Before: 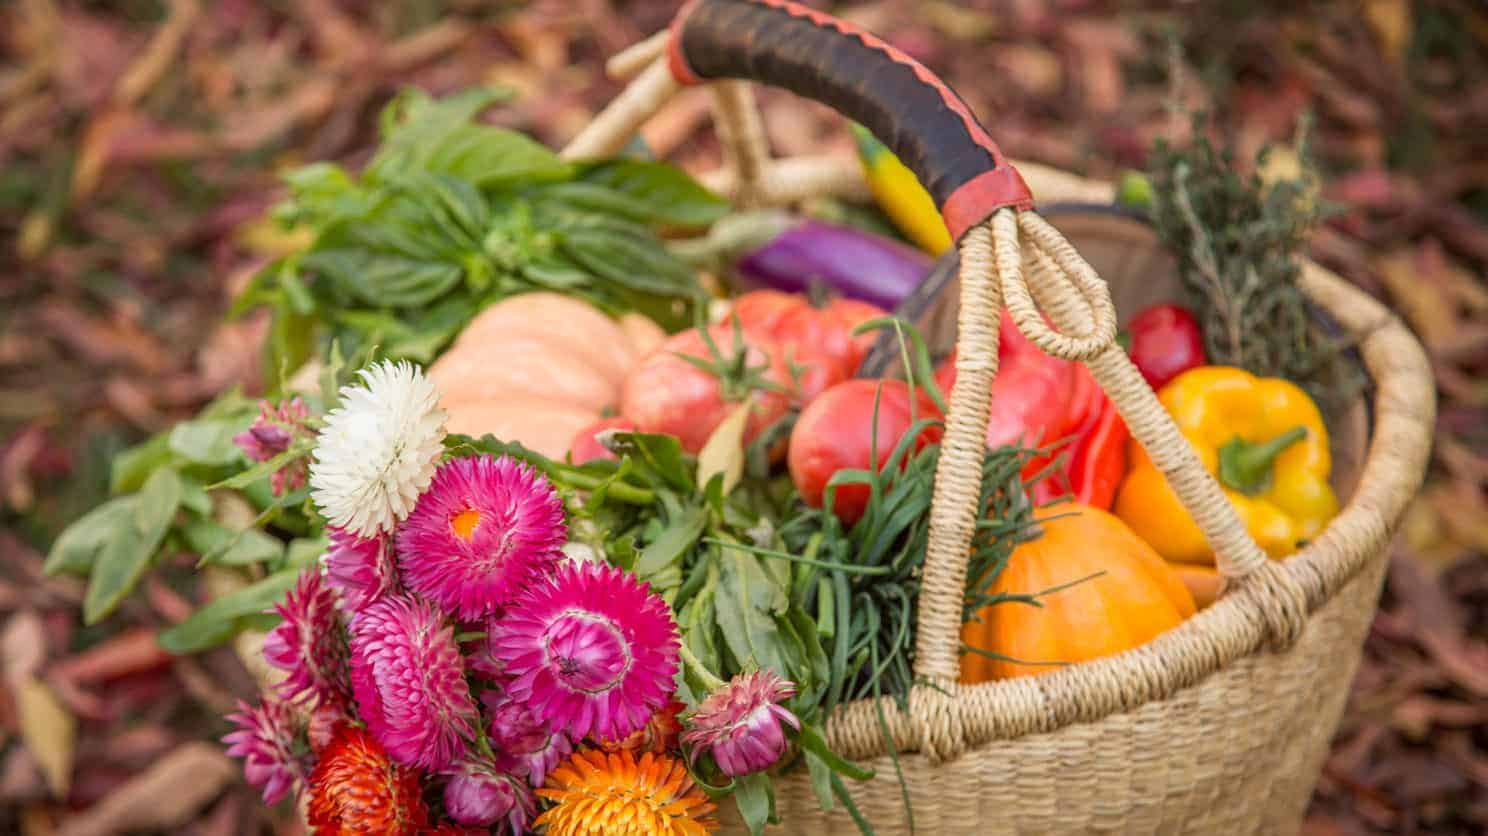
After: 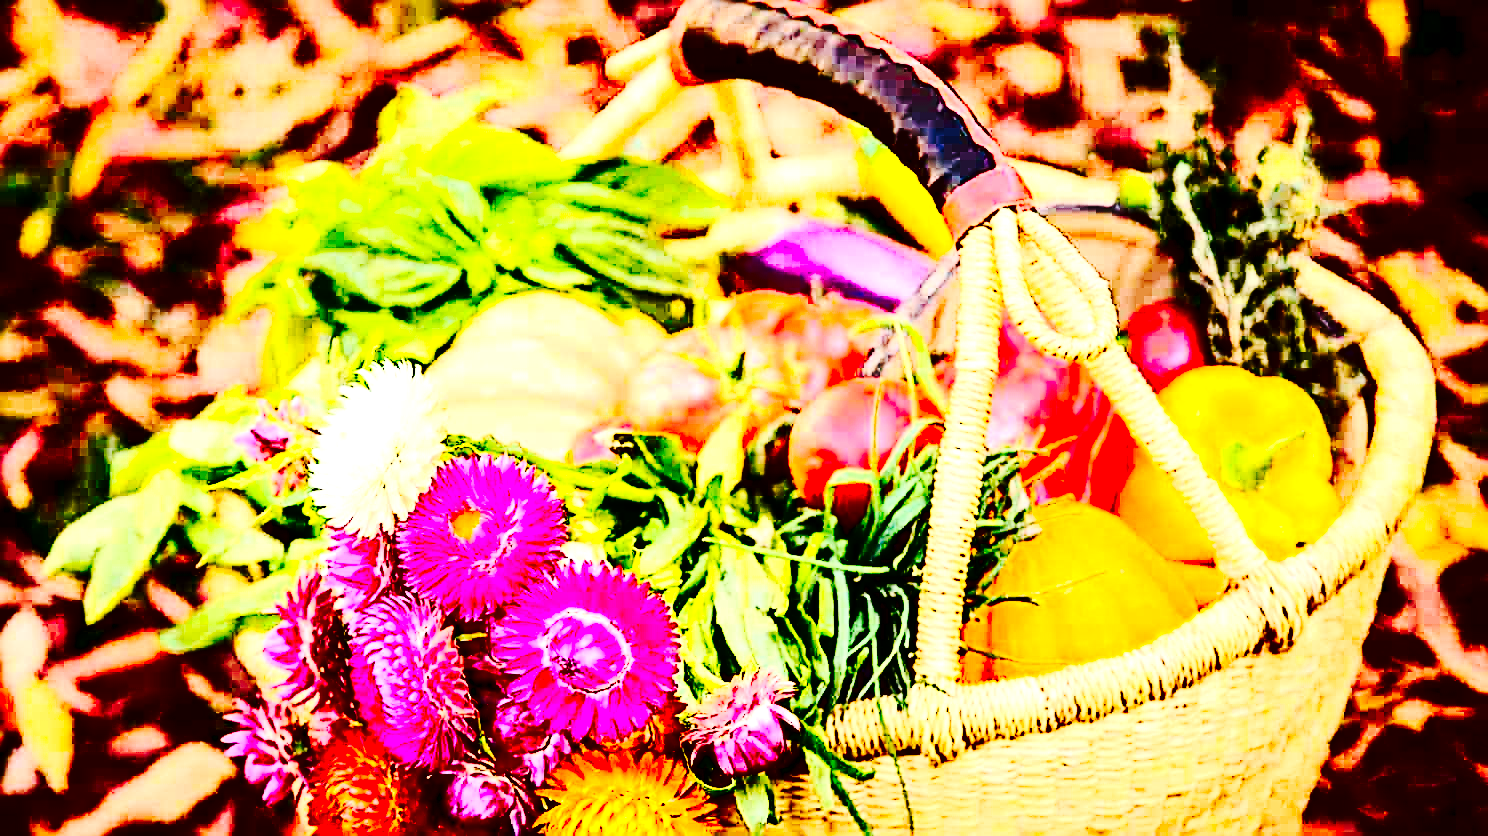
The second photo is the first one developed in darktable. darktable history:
contrast brightness saturation: contrast 0.77, brightness -1, saturation 1
tone curve: curves: ch0 [(0, 0) (0.003, 0.002) (0.011, 0.008) (0.025, 0.017) (0.044, 0.027) (0.069, 0.037) (0.1, 0.052) (0.136, 0.074) (0.177, 0.11) (0.224, 0.155) (0.277, 0.237) (0.335, 0.34) (0.399, 0.467) (0.468, 0.584) (0.543, 0.683) (0.623, 0.762) (0.709, 0.827) (0.801, 0.888) (0.898, 0.947) (1, 1)], preserve colors none
sharpen: radius 2.676, amount 0.669
exposure: black level correction 0, exposure 1.45 EV, compensate exposure bias true, compensate highlight preservation false
